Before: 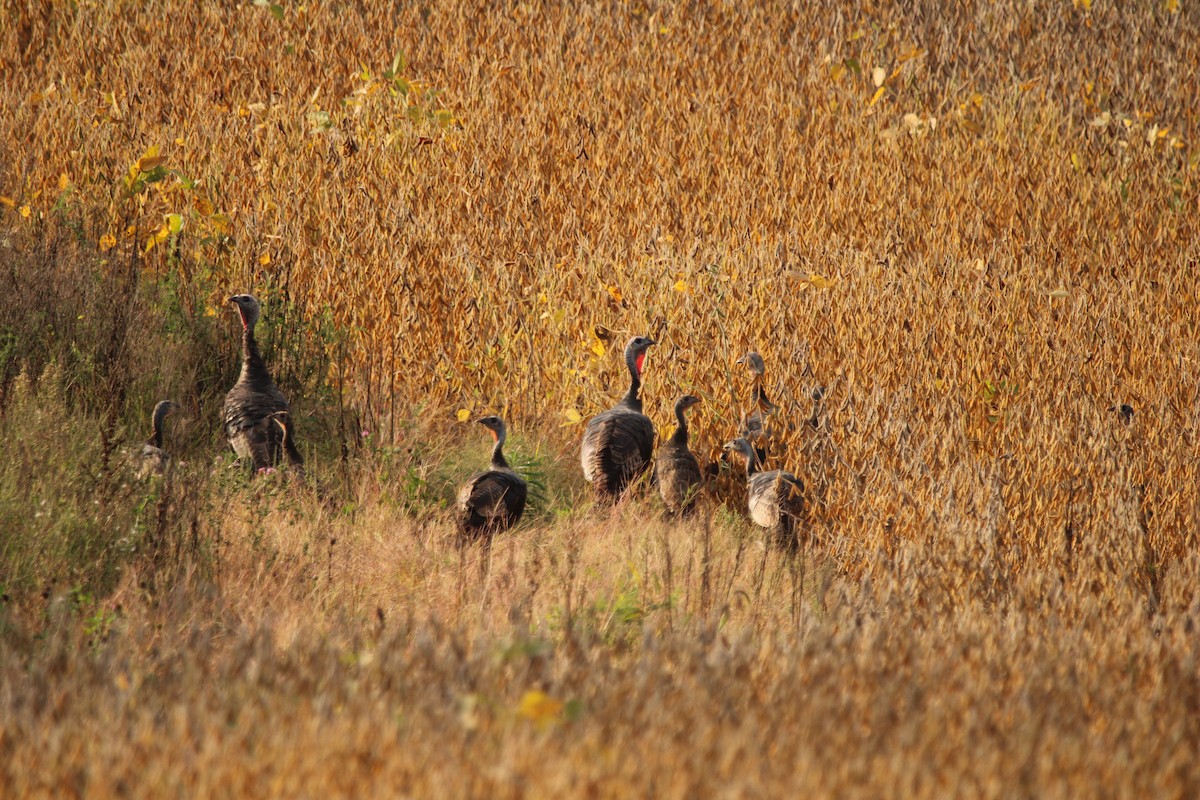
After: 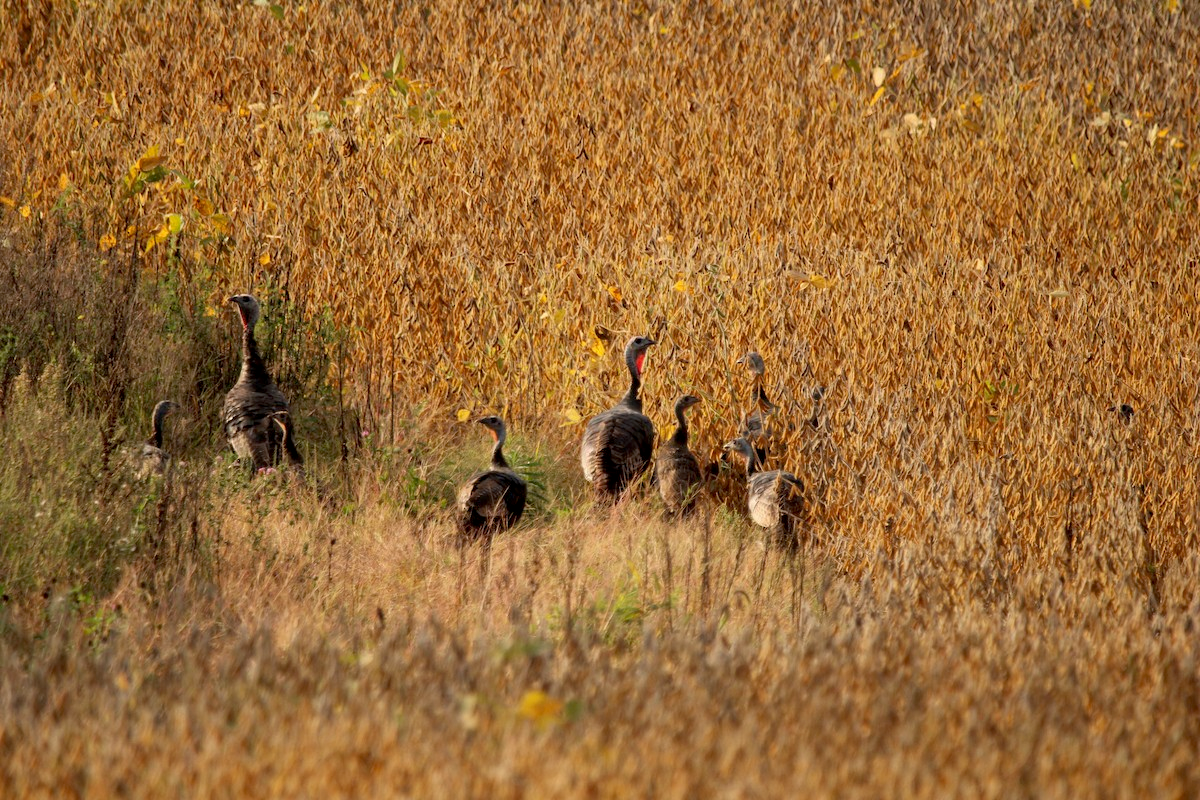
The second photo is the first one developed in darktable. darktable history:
shadows and highlights: shadows color adjustment 97.66%, soften with gaussian
exposure: black level correction 0.009, compensate highlight preservation false
